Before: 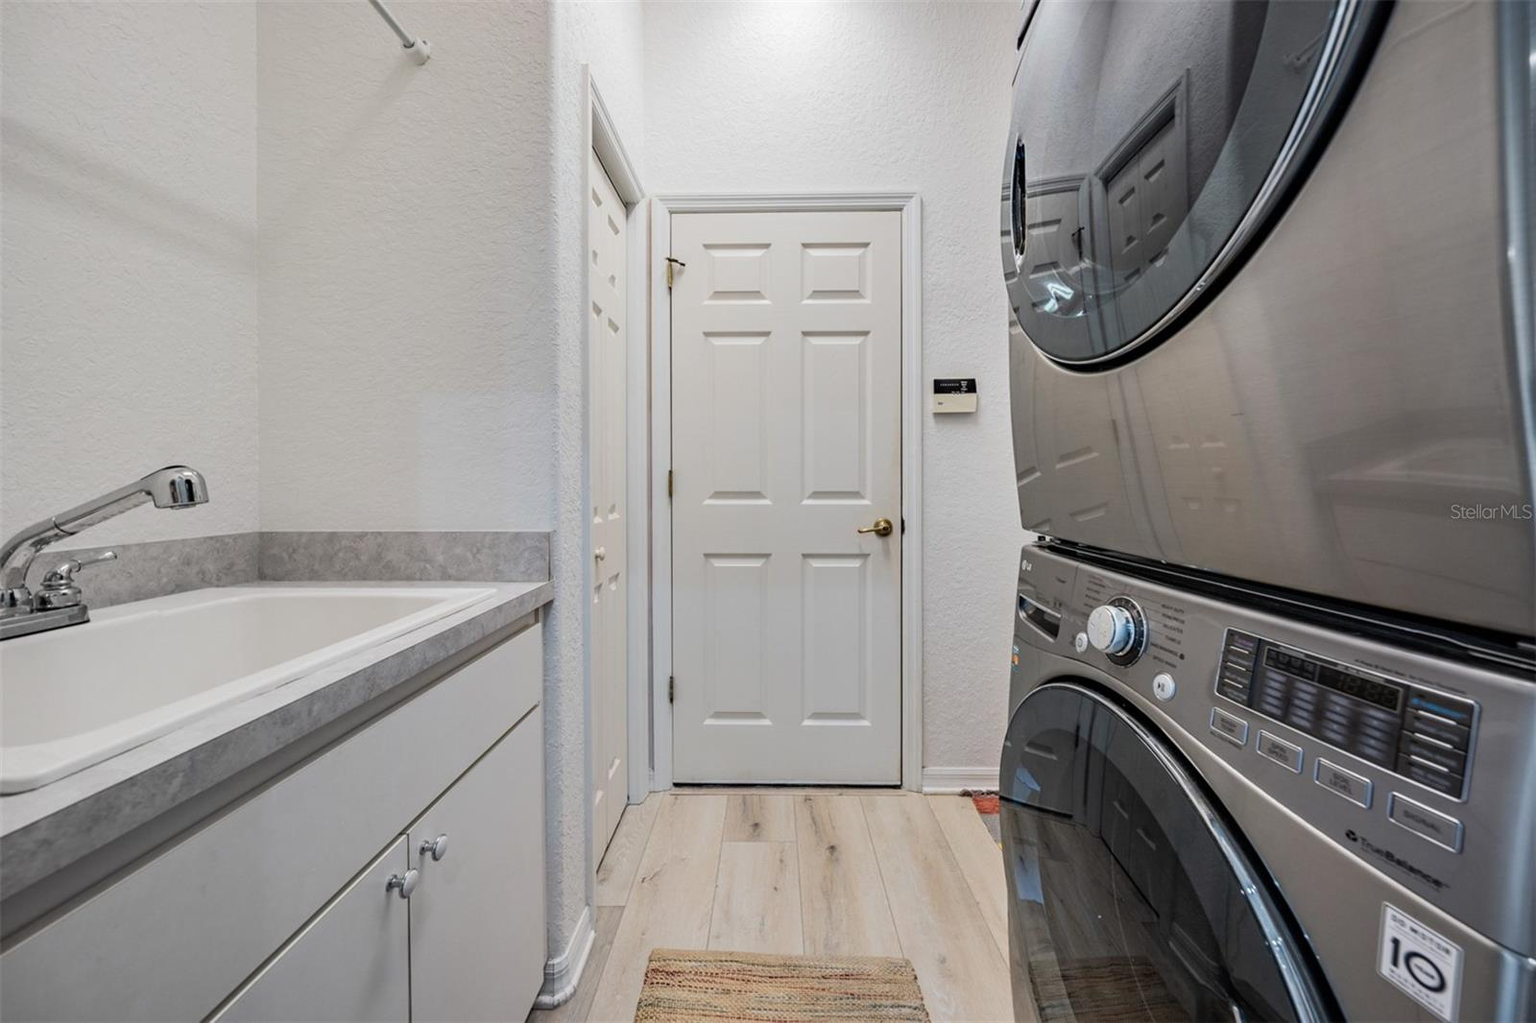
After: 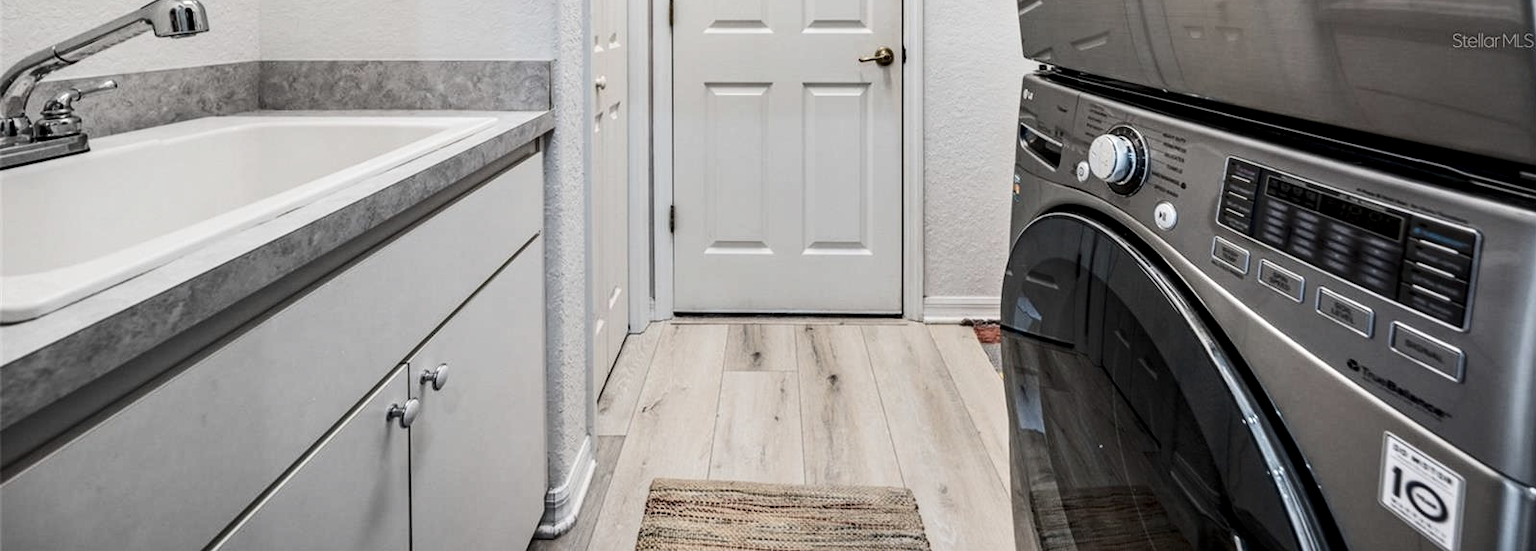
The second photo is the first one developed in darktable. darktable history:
local contrast: detail 130%
contrast brightness saturation: contrast 0.247, saturation -0.316
crop and rotate: top 46.065%, right 0.106%
